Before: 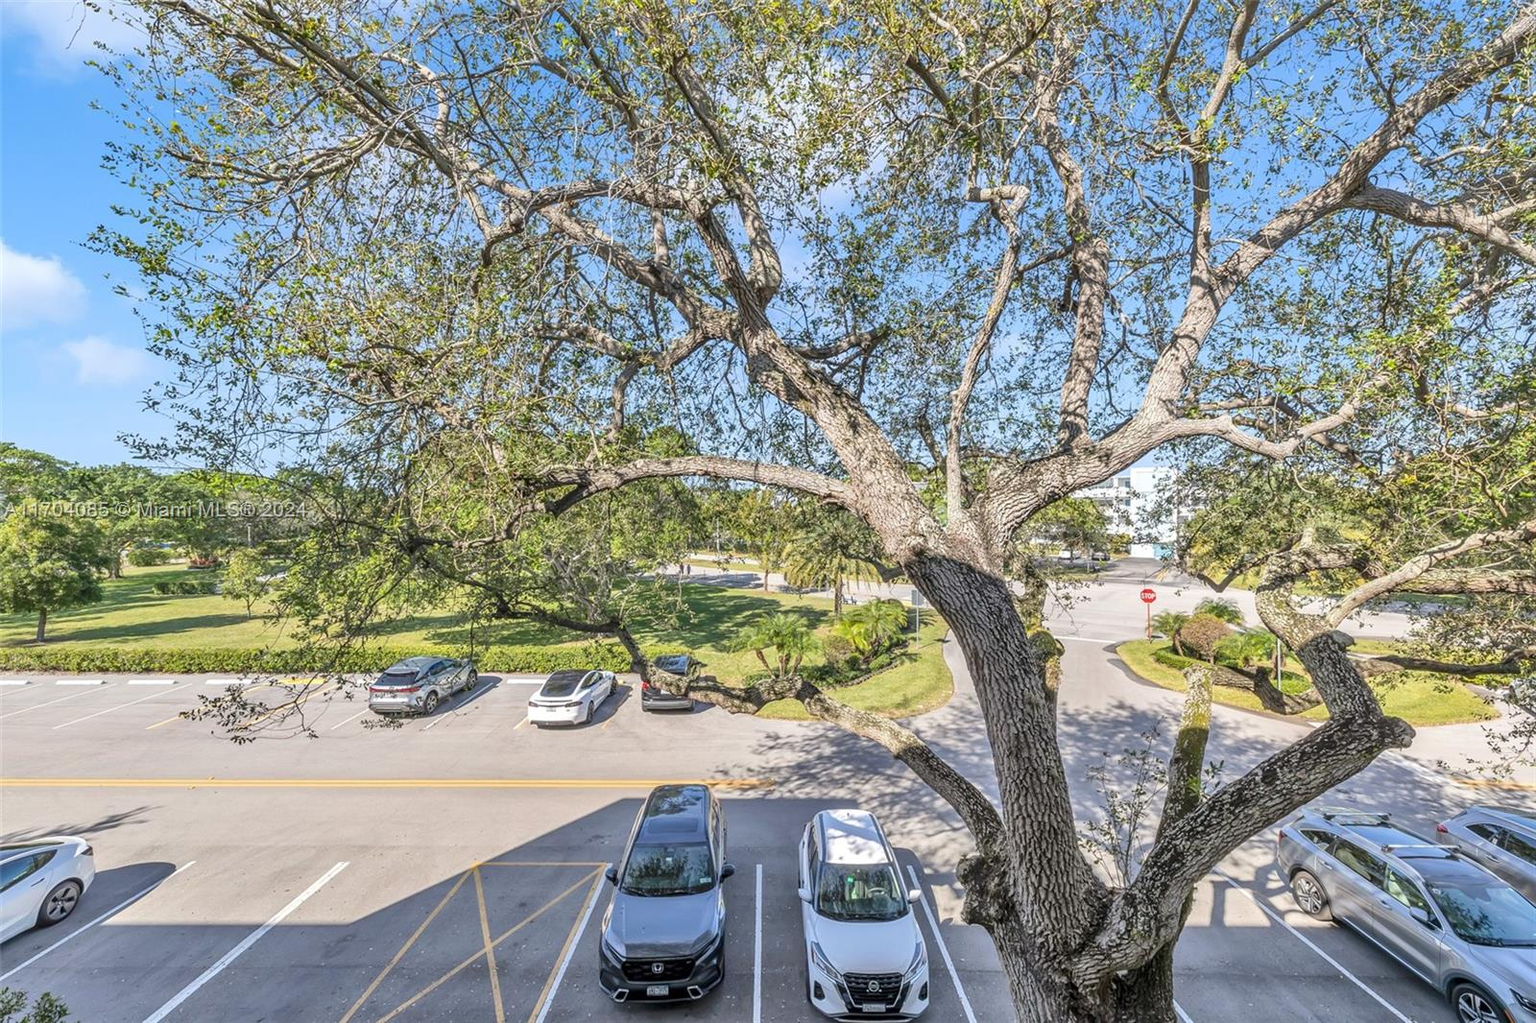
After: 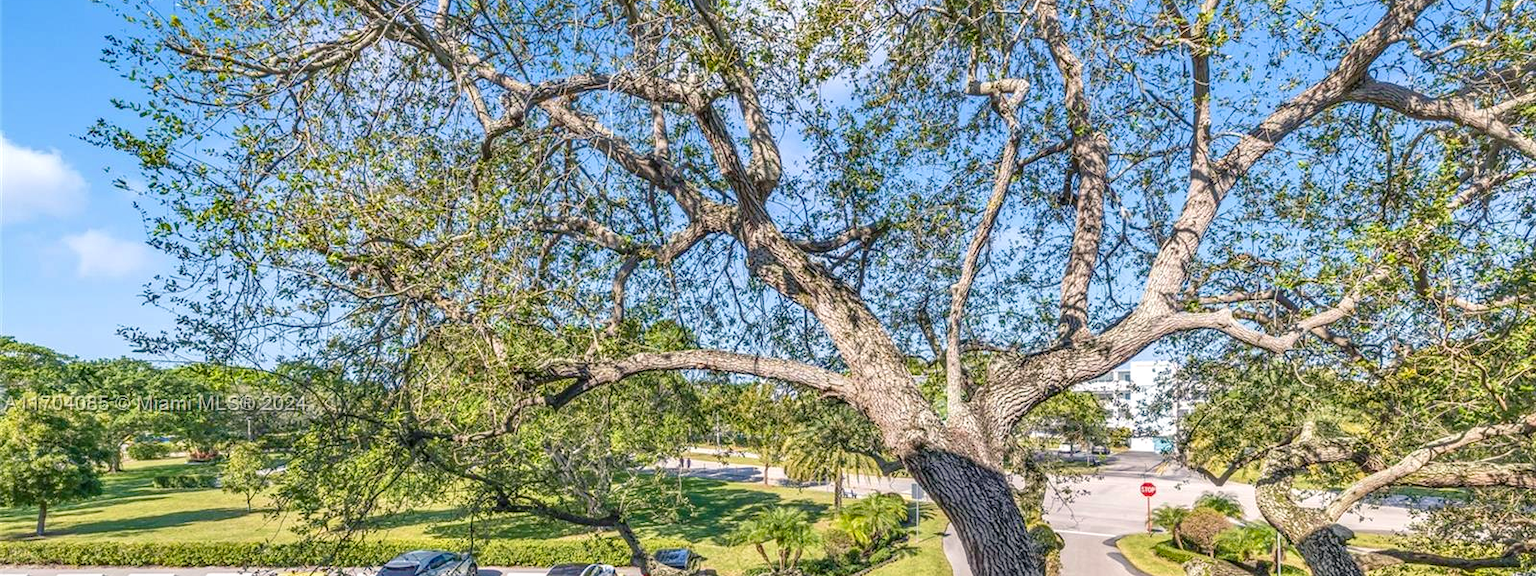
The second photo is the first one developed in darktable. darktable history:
crop and rotate: top 10.481%, bottom 33.113%
local contrast: on, module defaults
exposure: compensate exposure bias true, compensate highlight preservation false
contrast brightness saturation: saturation -0.063
velvia: on, module defaults
color balance rgb: power › chroma 1.024%, power › hue 254.65°, highlights gain › chroma 1.057%, highlights gain › hue 68.57°, perceptual saturation grading › global saturation 34.781%, perceptual saturation grading › highlights -25.344%, perceptual saturation grading › shadows 24.197%
